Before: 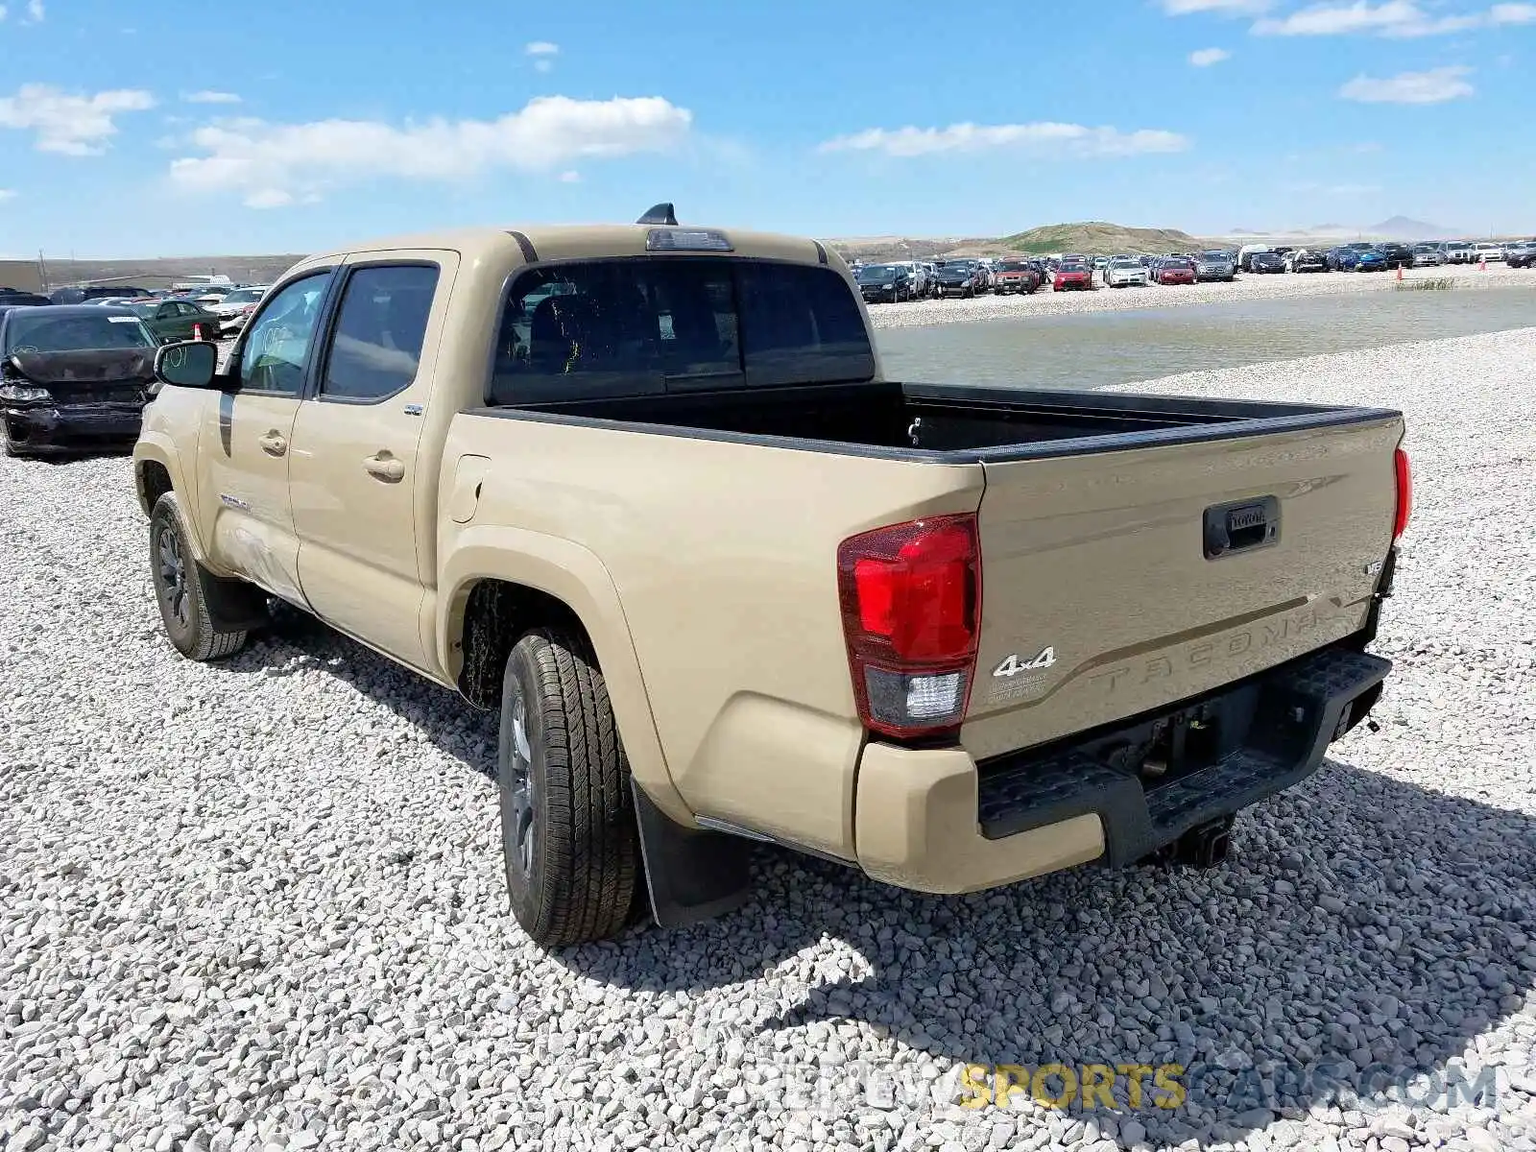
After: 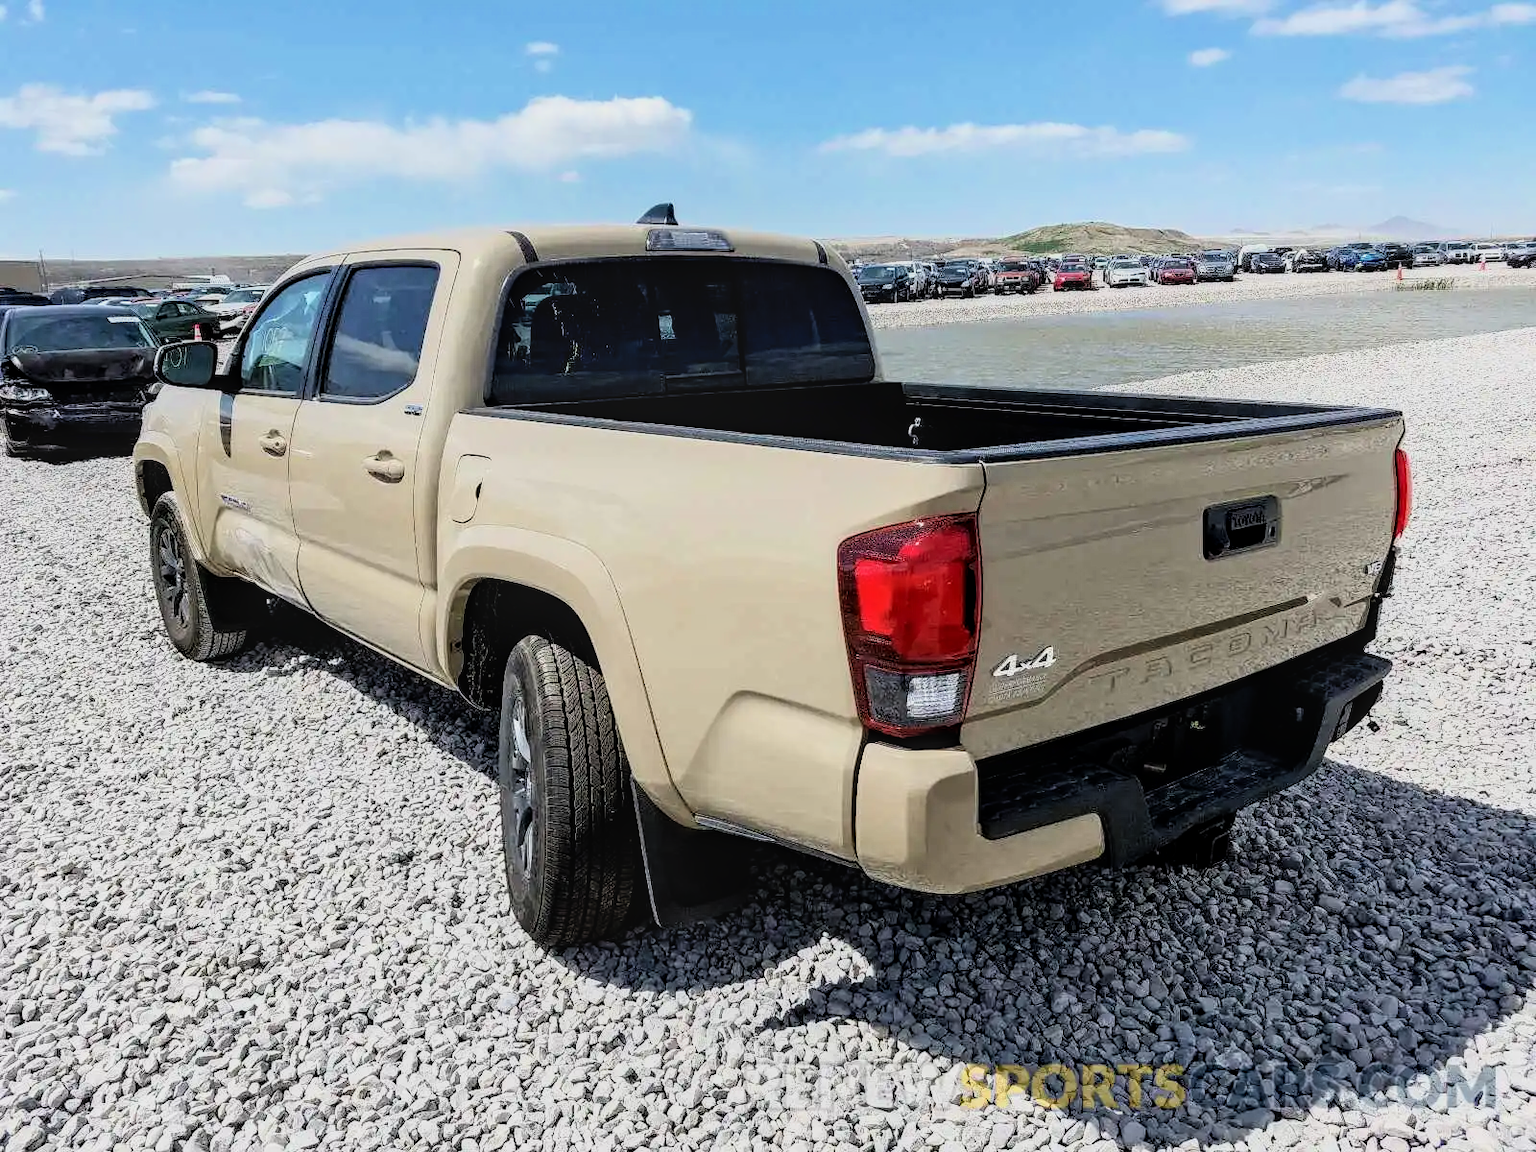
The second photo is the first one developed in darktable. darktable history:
filmic rgb: hardness 4.17, contrast 1.364, color science v6 (2022)
local contrast: on, module defaults
